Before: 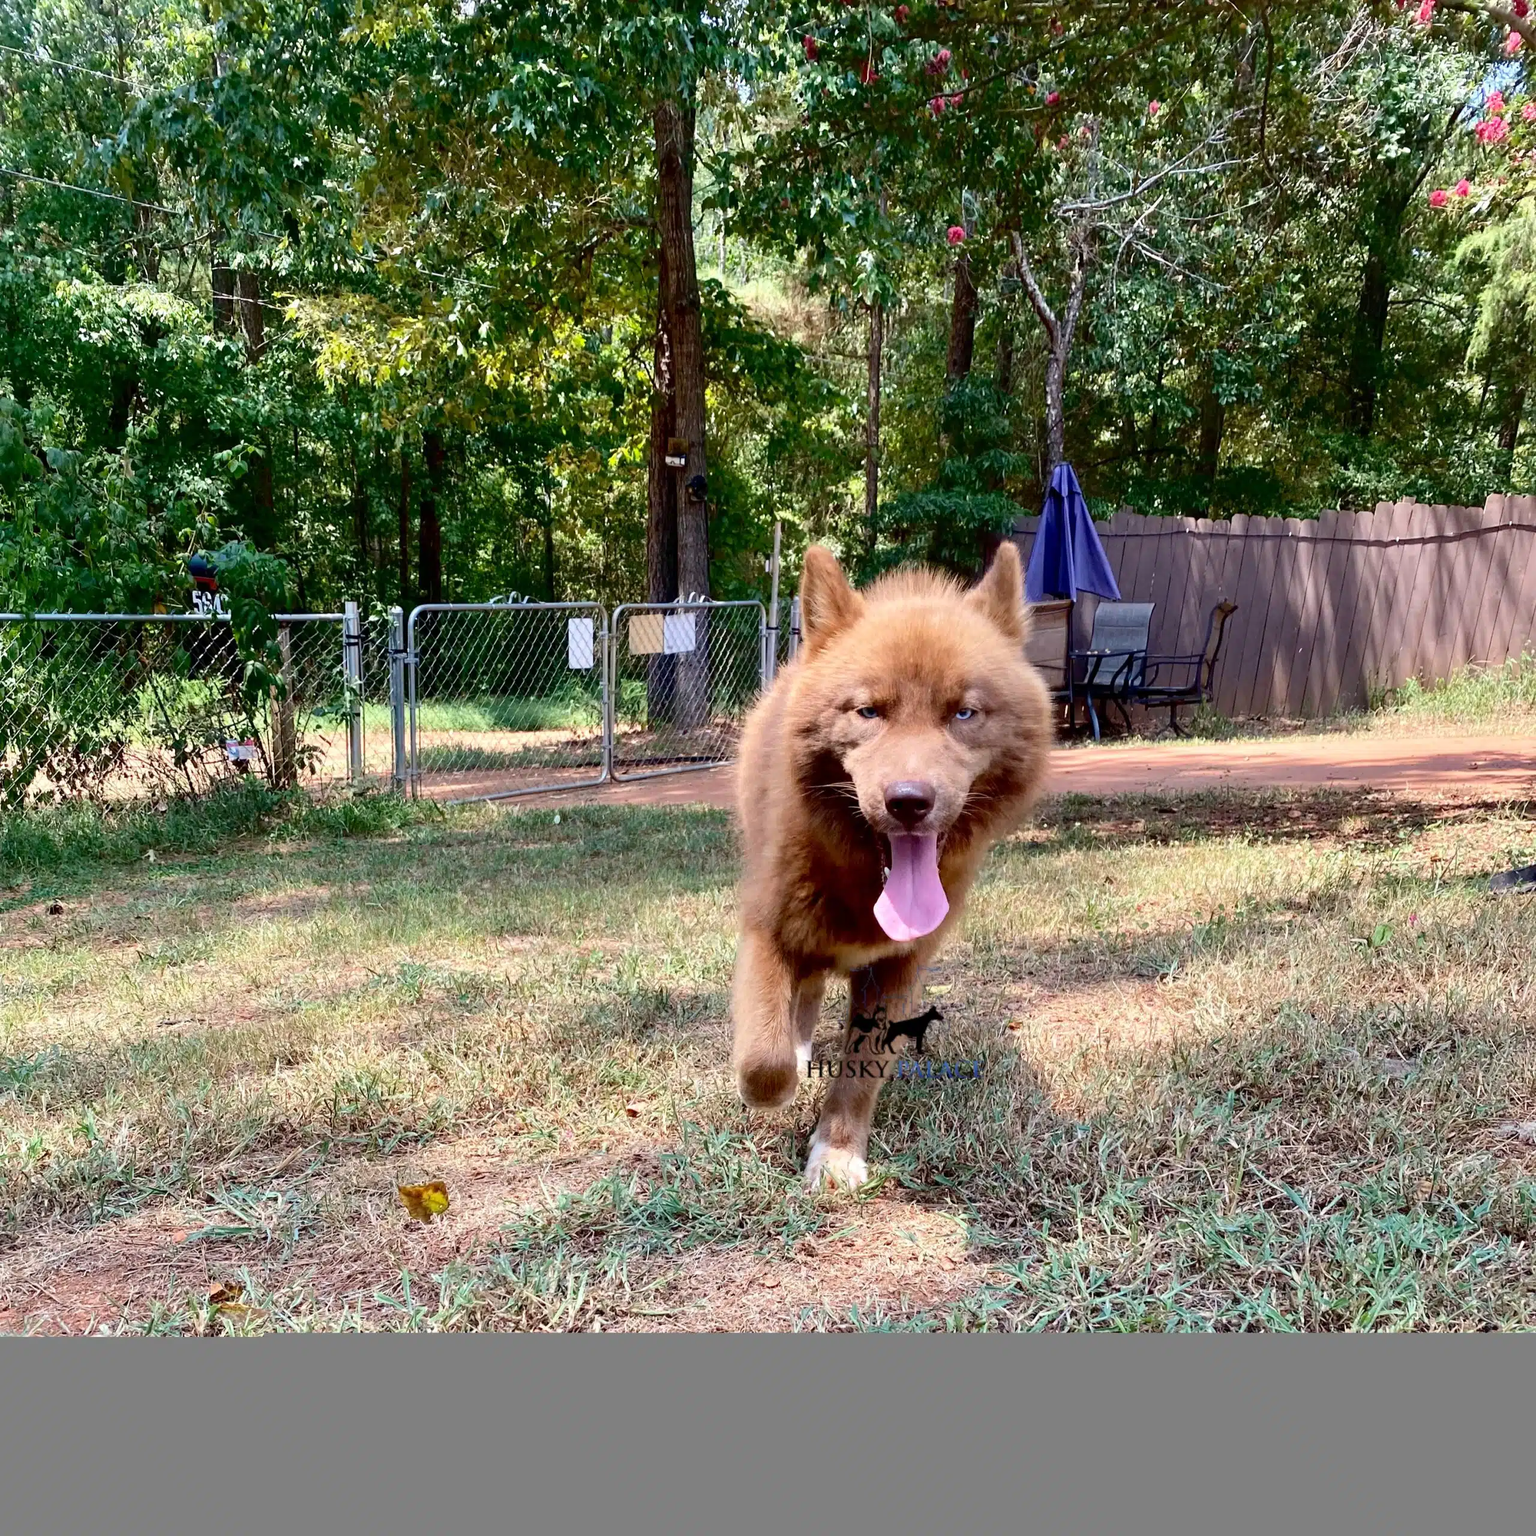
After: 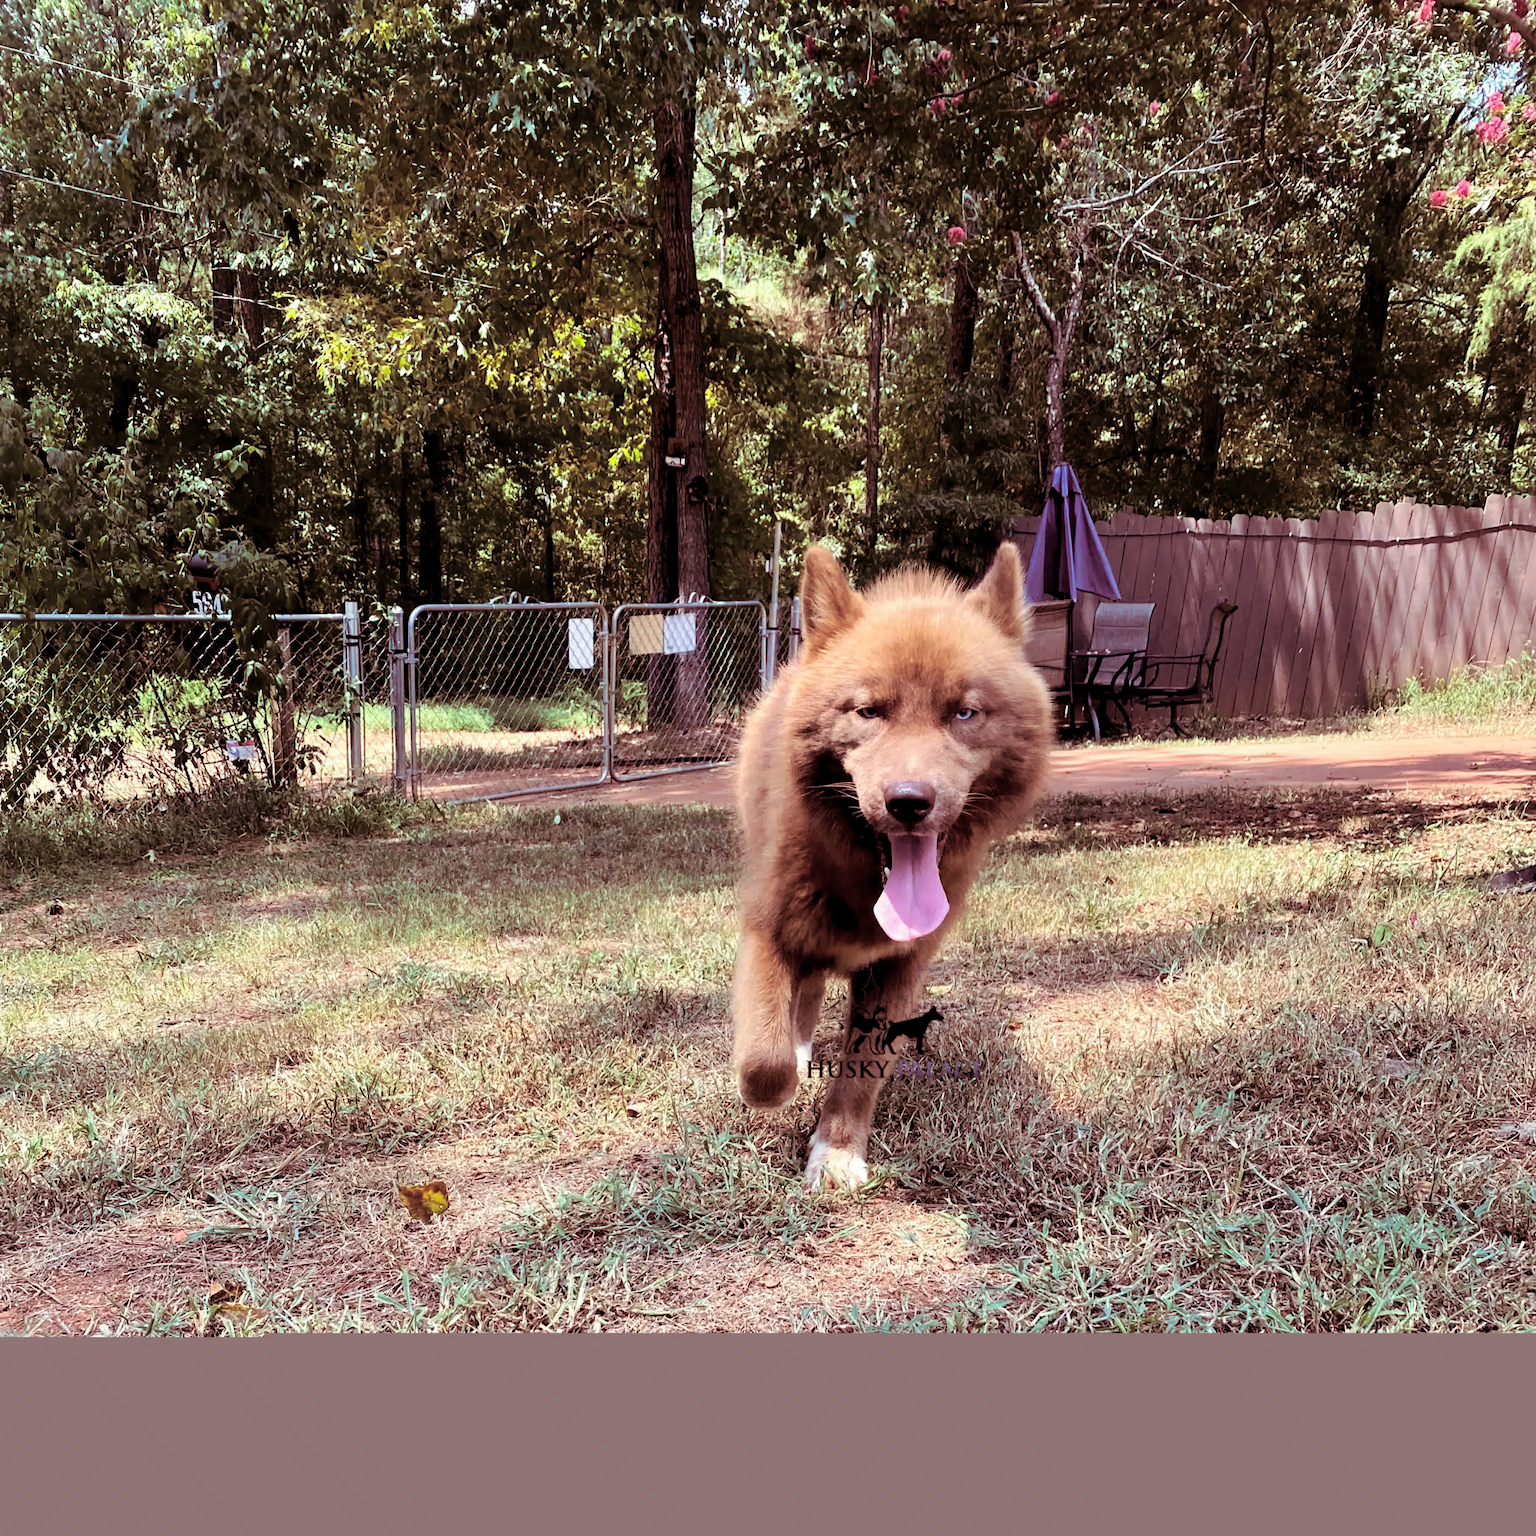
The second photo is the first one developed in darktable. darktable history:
split-toning: on, module defaults
levels: levels [0.026, 0.507, 0.987]
